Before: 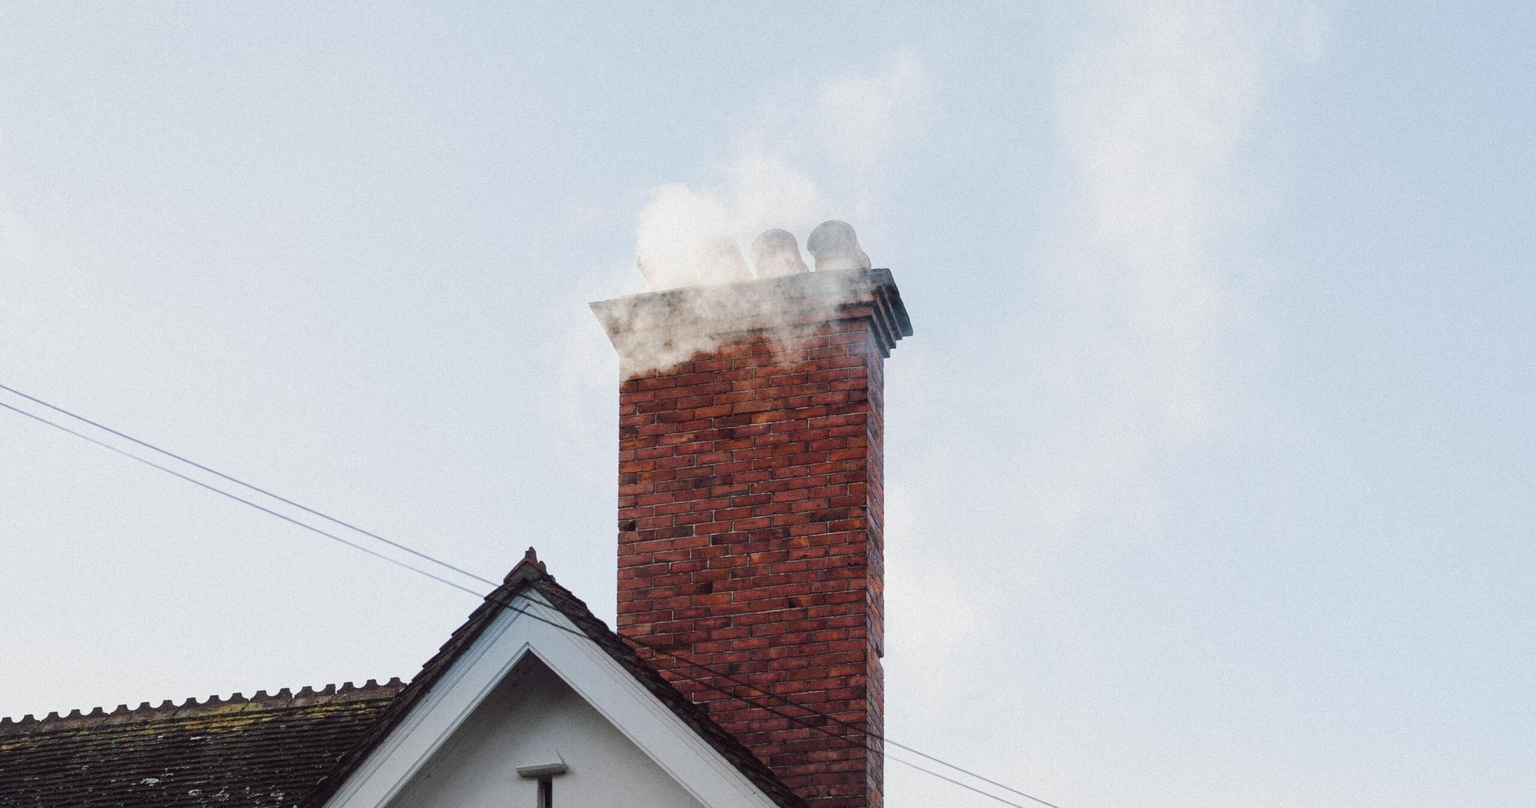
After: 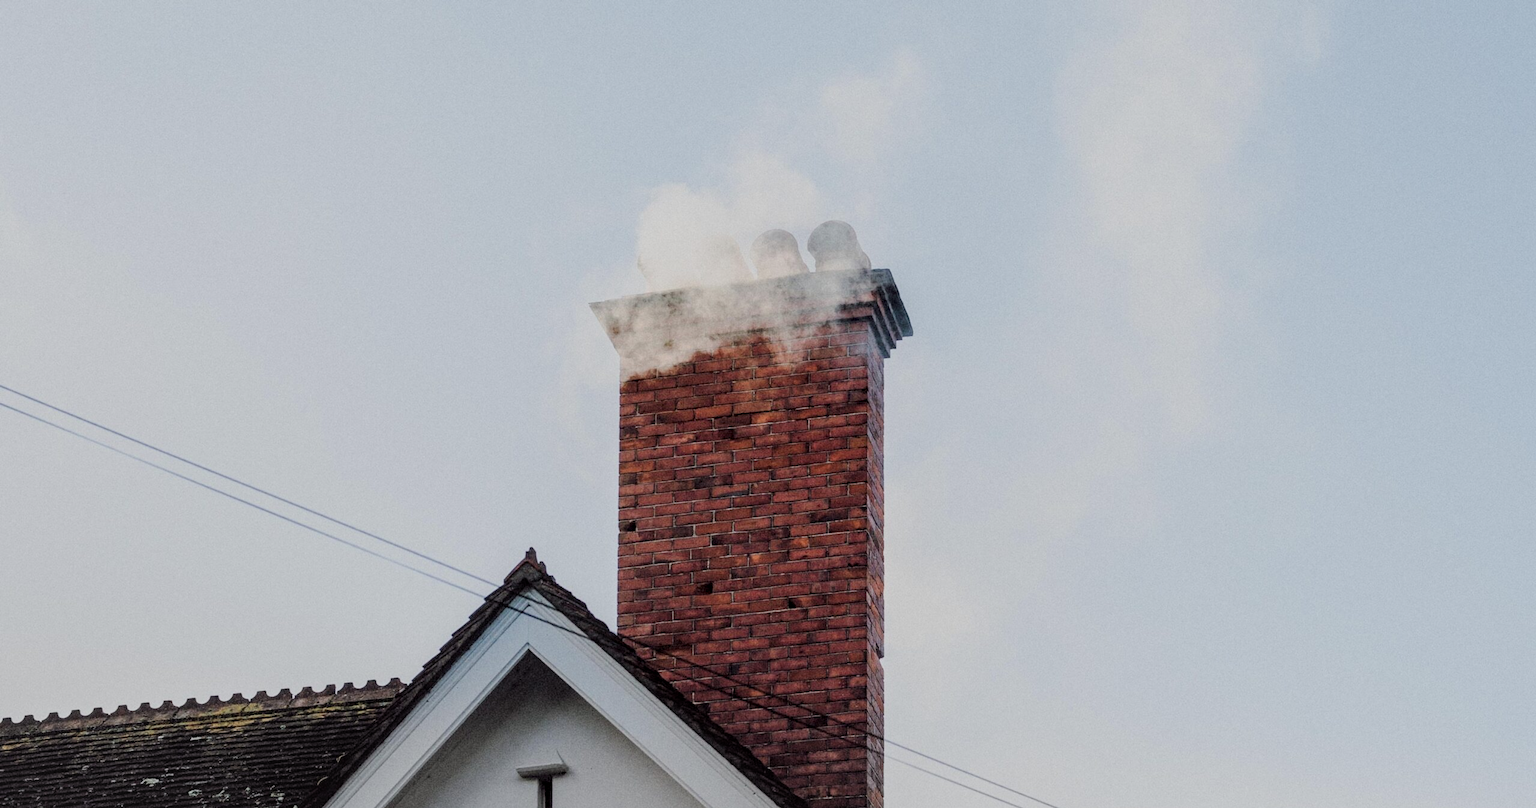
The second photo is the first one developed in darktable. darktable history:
filmic rgb: black relative exposure -7.65 EV, white relative exposure 4.56 EV, hardness 3.61, color science v6 (2022)
local contrast: on, module defaults
